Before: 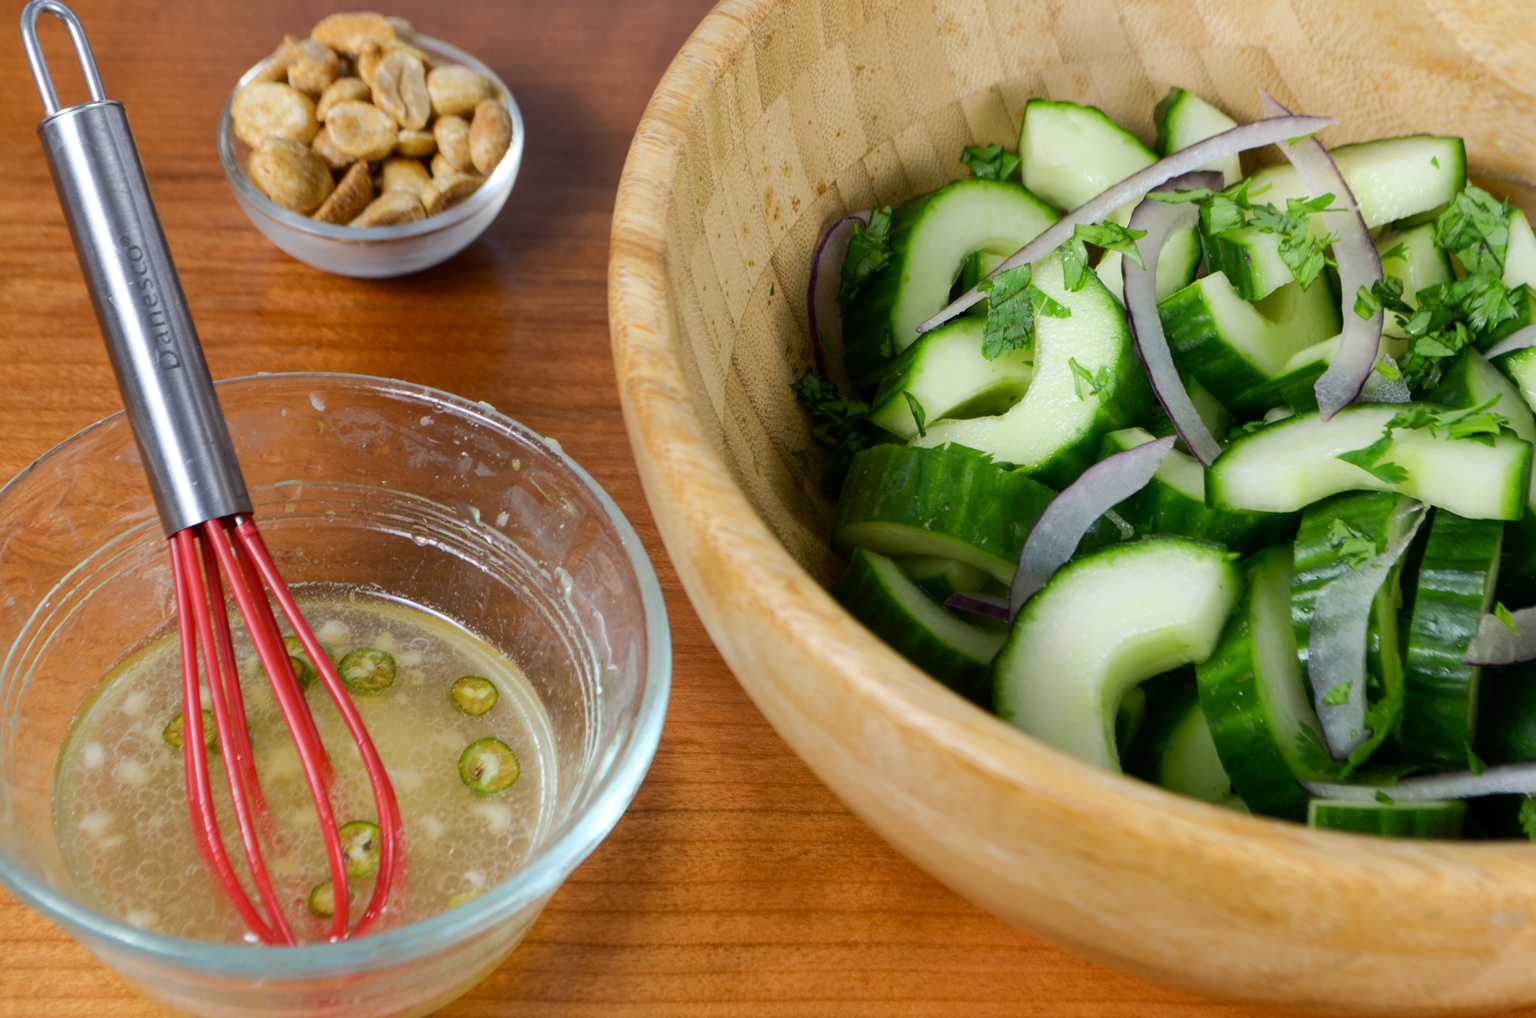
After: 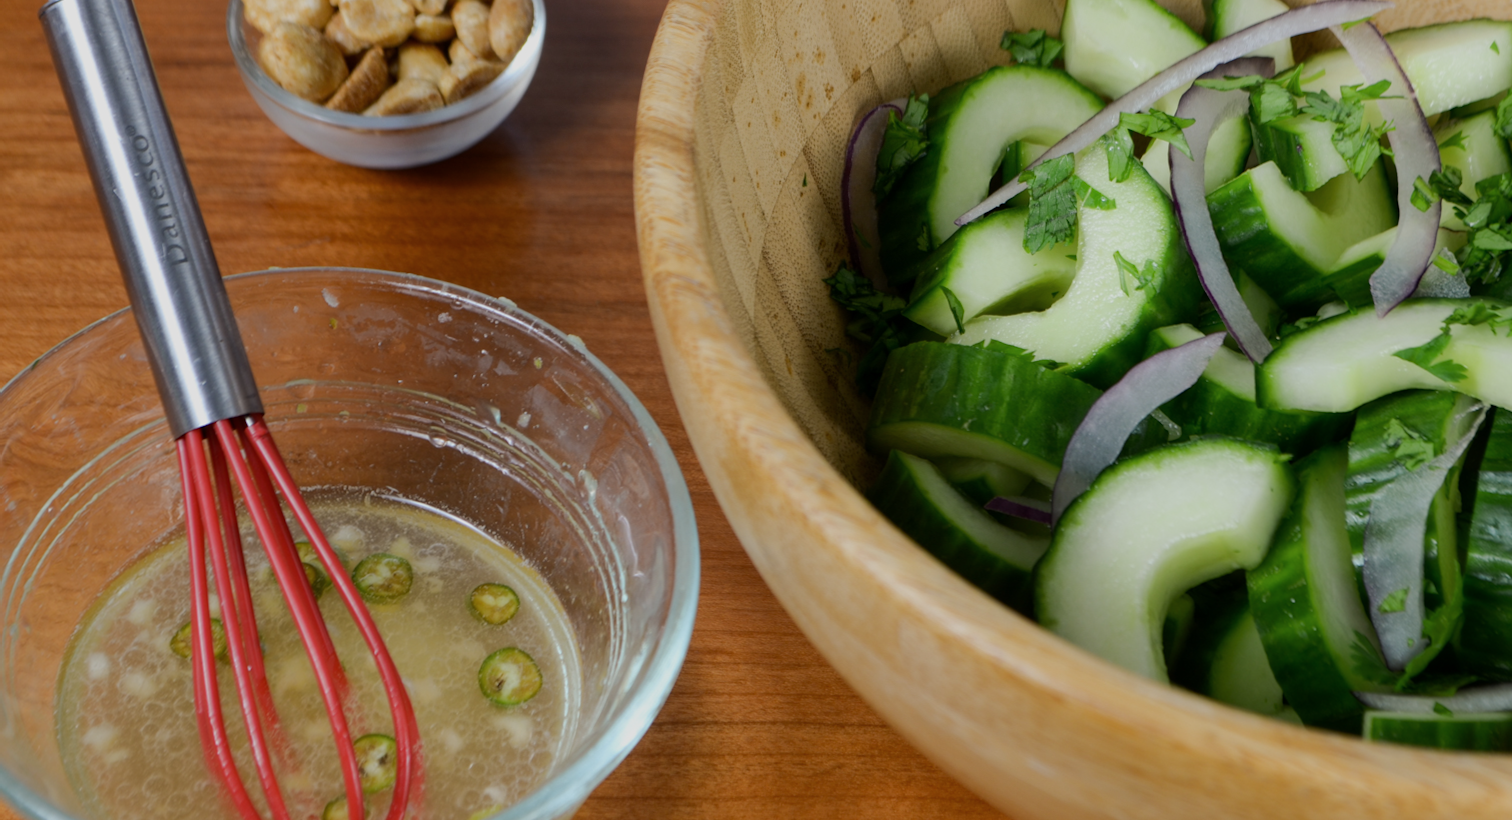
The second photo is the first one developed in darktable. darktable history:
crop and rotate: angle 0.045°, top 11.53%, right 5.518%, bottom 11.168%
exposure: exposure -0.432 EV, compensate highlight preservation false
contrast brightness saturation: saturation -0.04
